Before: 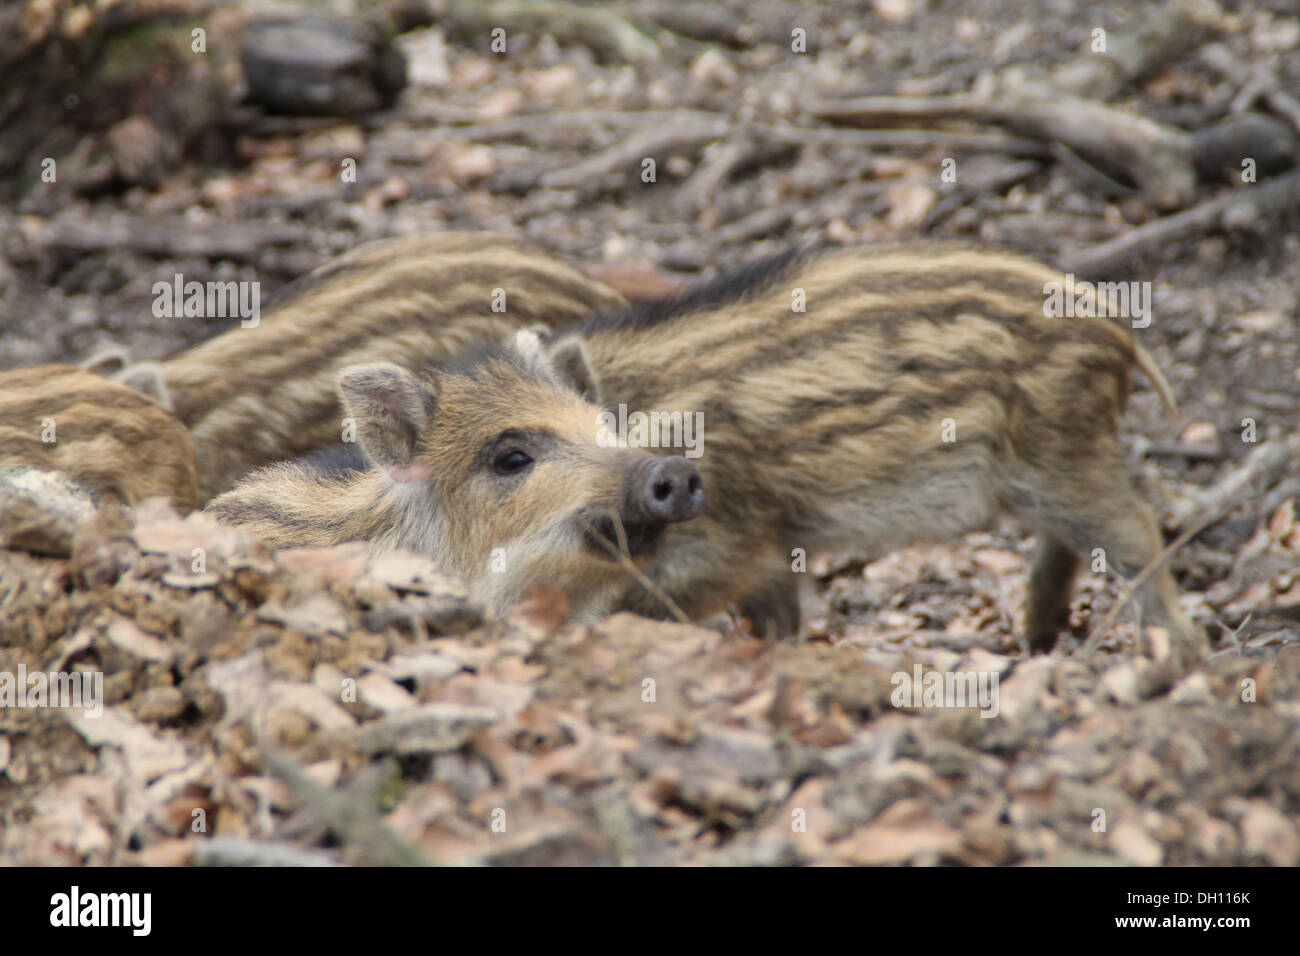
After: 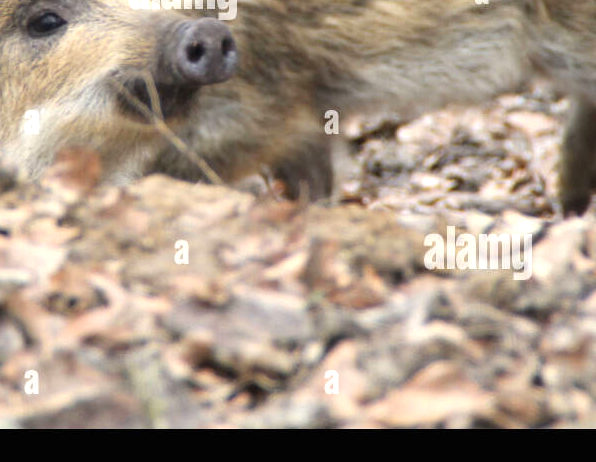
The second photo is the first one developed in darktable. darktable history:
exposure: black level correction 0, exposure 0.7 EV, compensate exposure bias true, compensate highlight preservation false
crop: left 35.976%, top 45.819%, right 18.162%, bottom 5.807%
